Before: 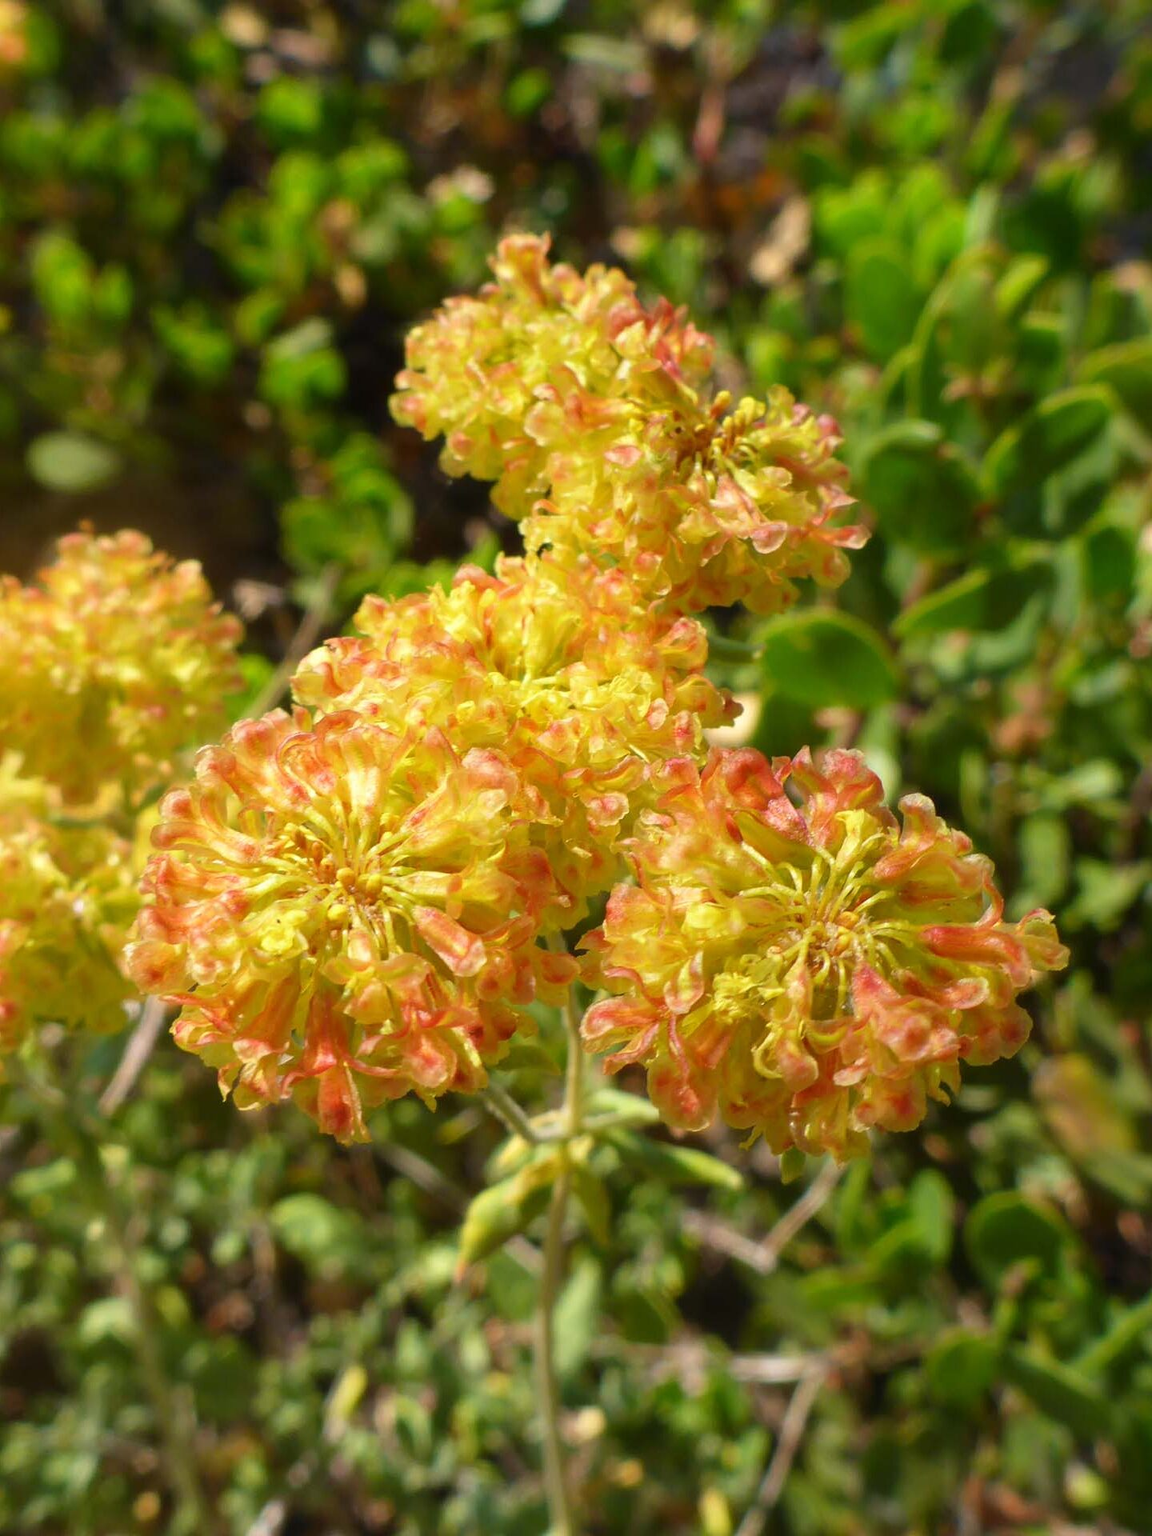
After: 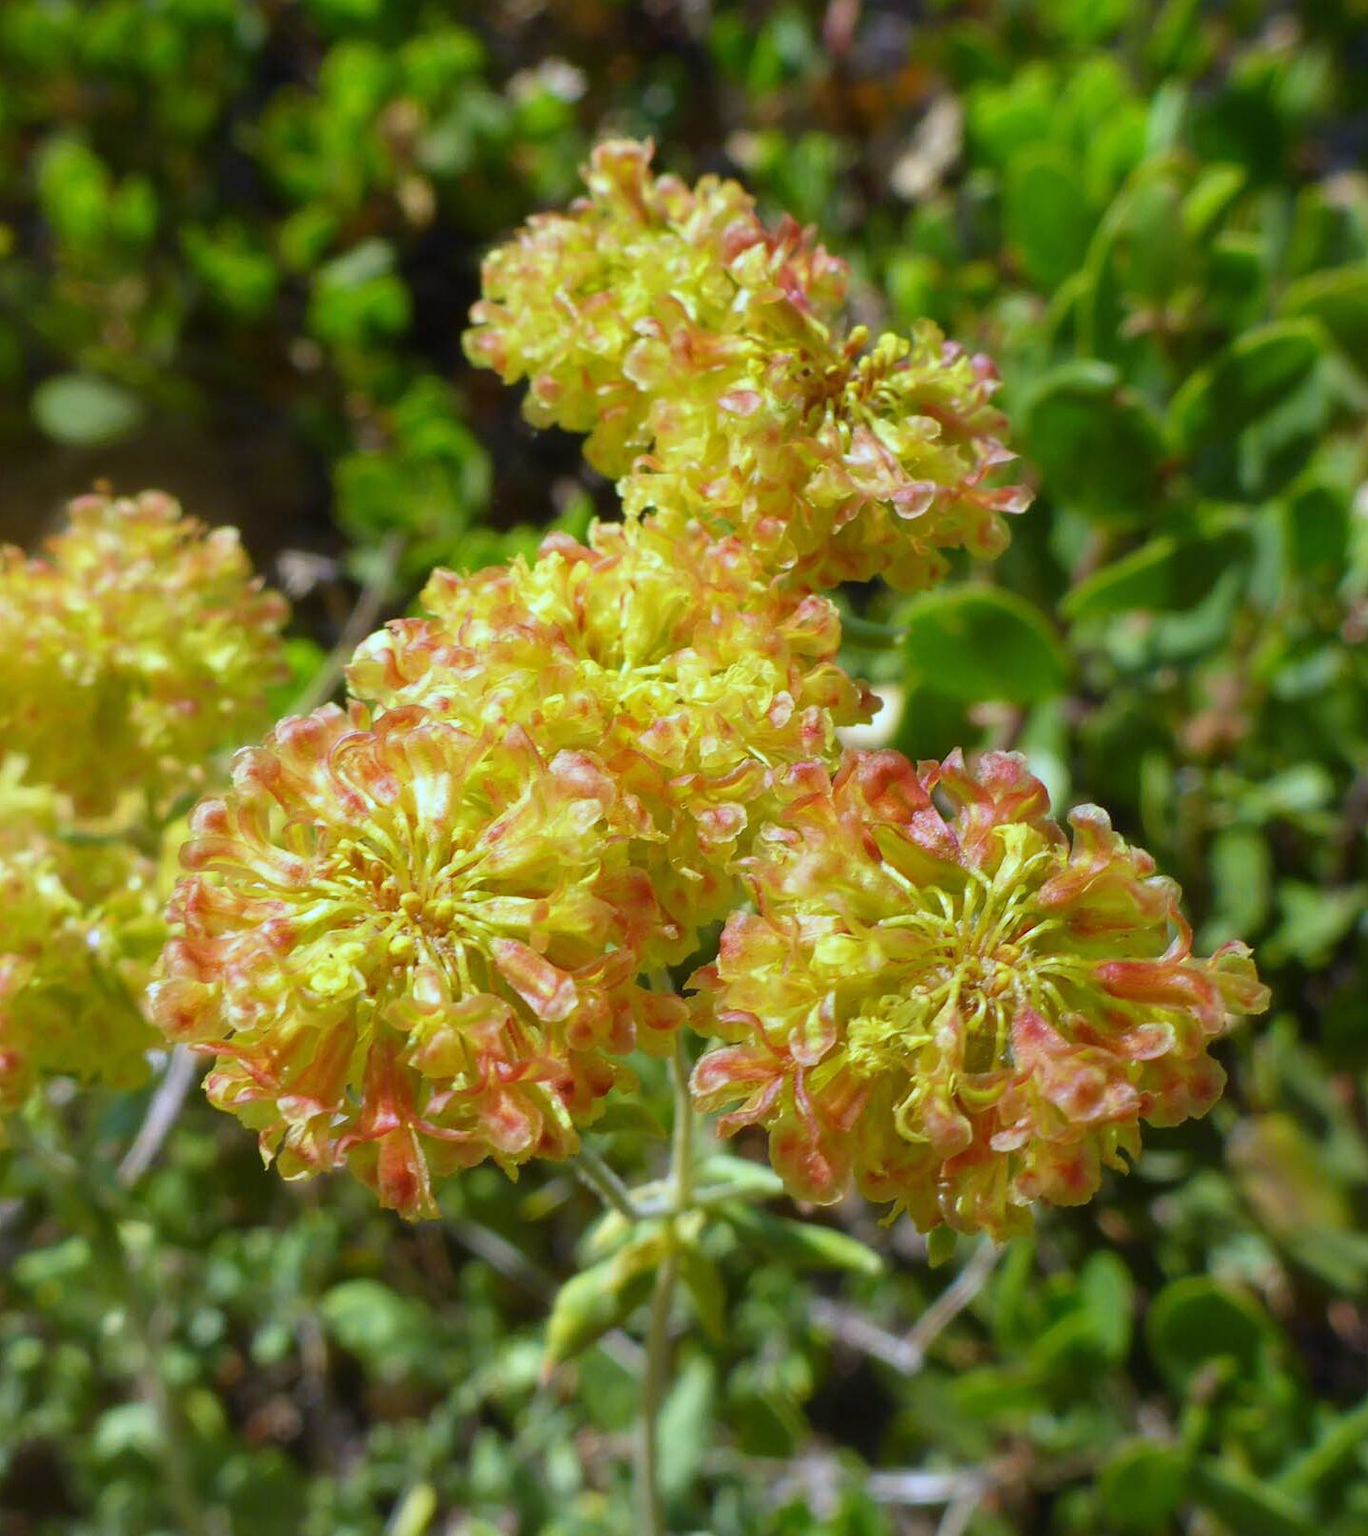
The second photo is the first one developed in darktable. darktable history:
white balance: red 0.871, blue 1.249
crop: top 7.625%, bottom 8.027%
